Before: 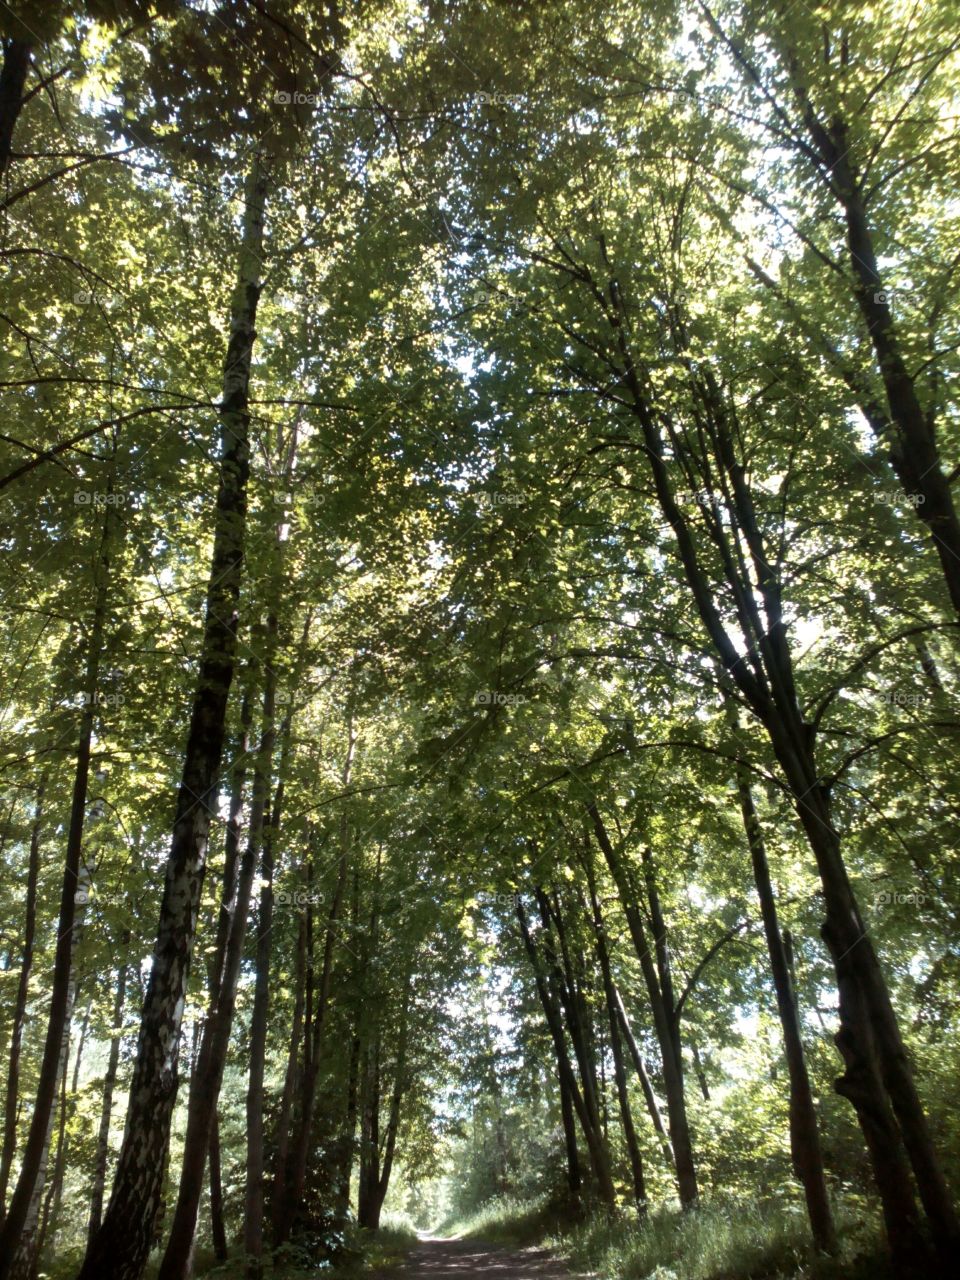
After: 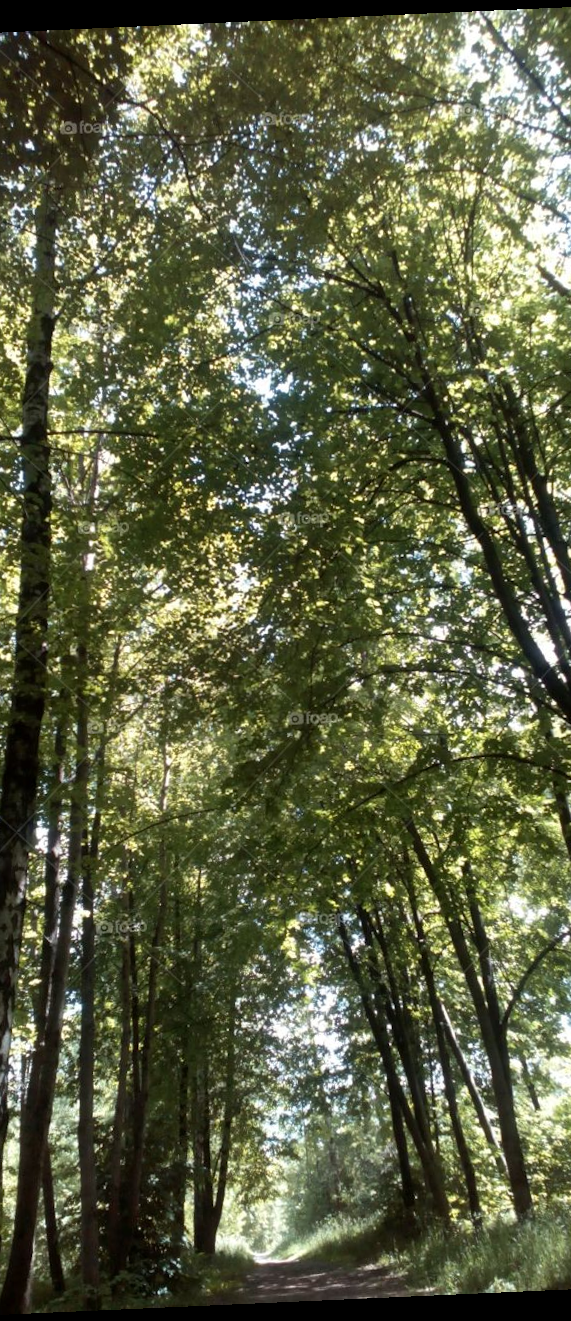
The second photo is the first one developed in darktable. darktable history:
rotate and perspective: rotation -2.56°, automatic cropping off
crop: left 21.496%, right 22.254%
